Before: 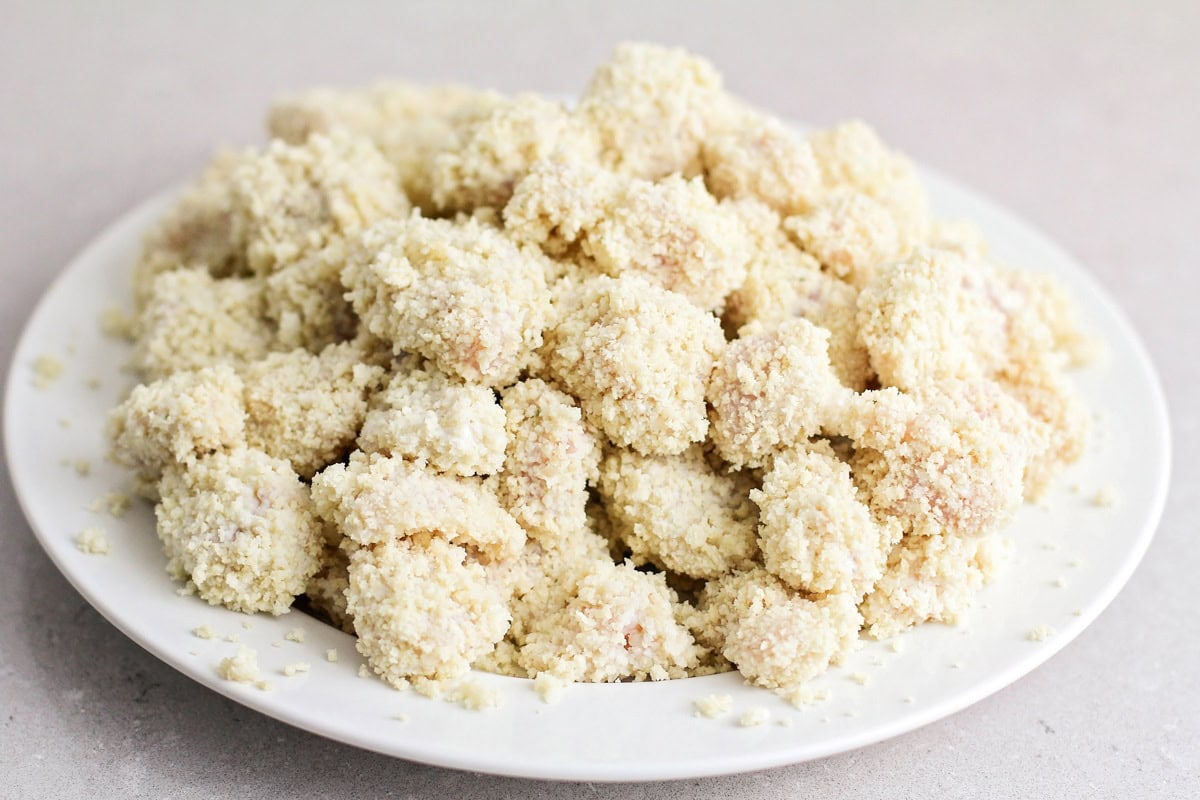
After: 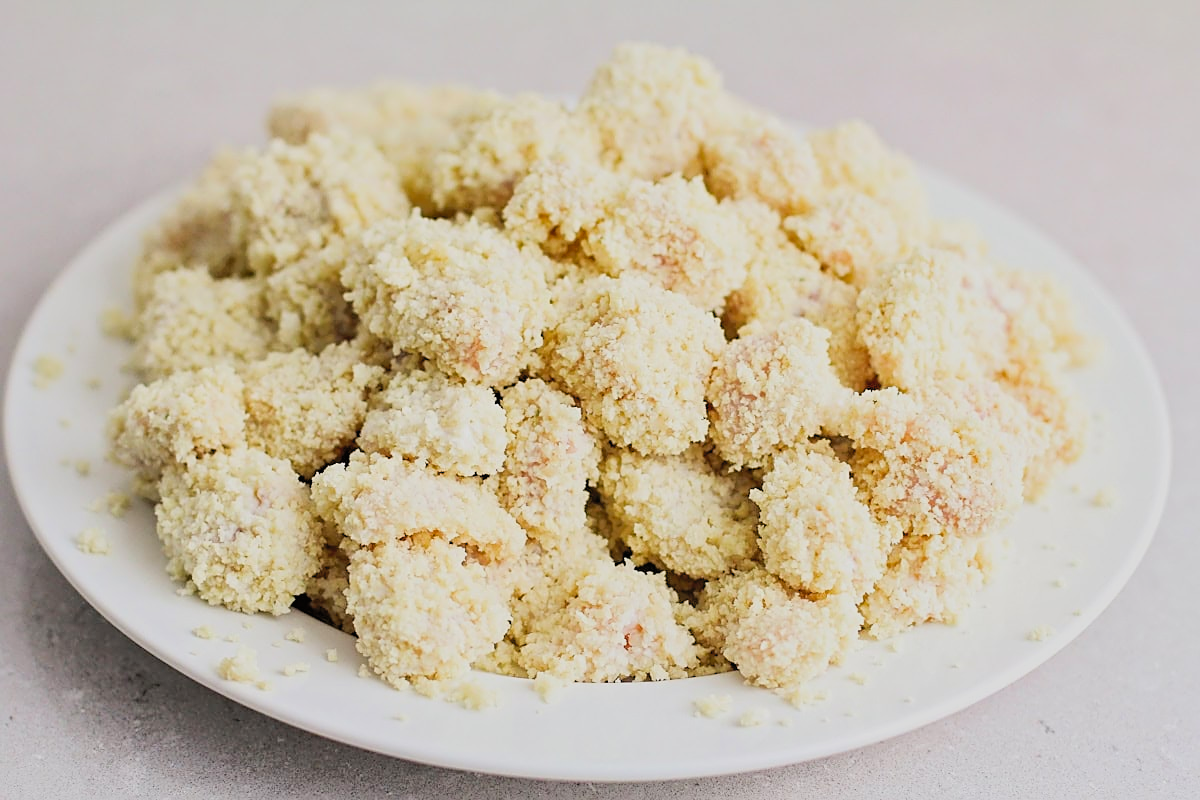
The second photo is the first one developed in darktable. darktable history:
shadows and highlights: on, module defaults
sharpen: on, module defaults
filmic rgb: black relative exposure -7.65 EV, white relative exposure 4.56 EV, threshold 3.04 EV, hardness 3.61, enable highlight reconstruction true
contrast brightness saturation: contrast 0.199, brightness 0.17, saturation 0.228
